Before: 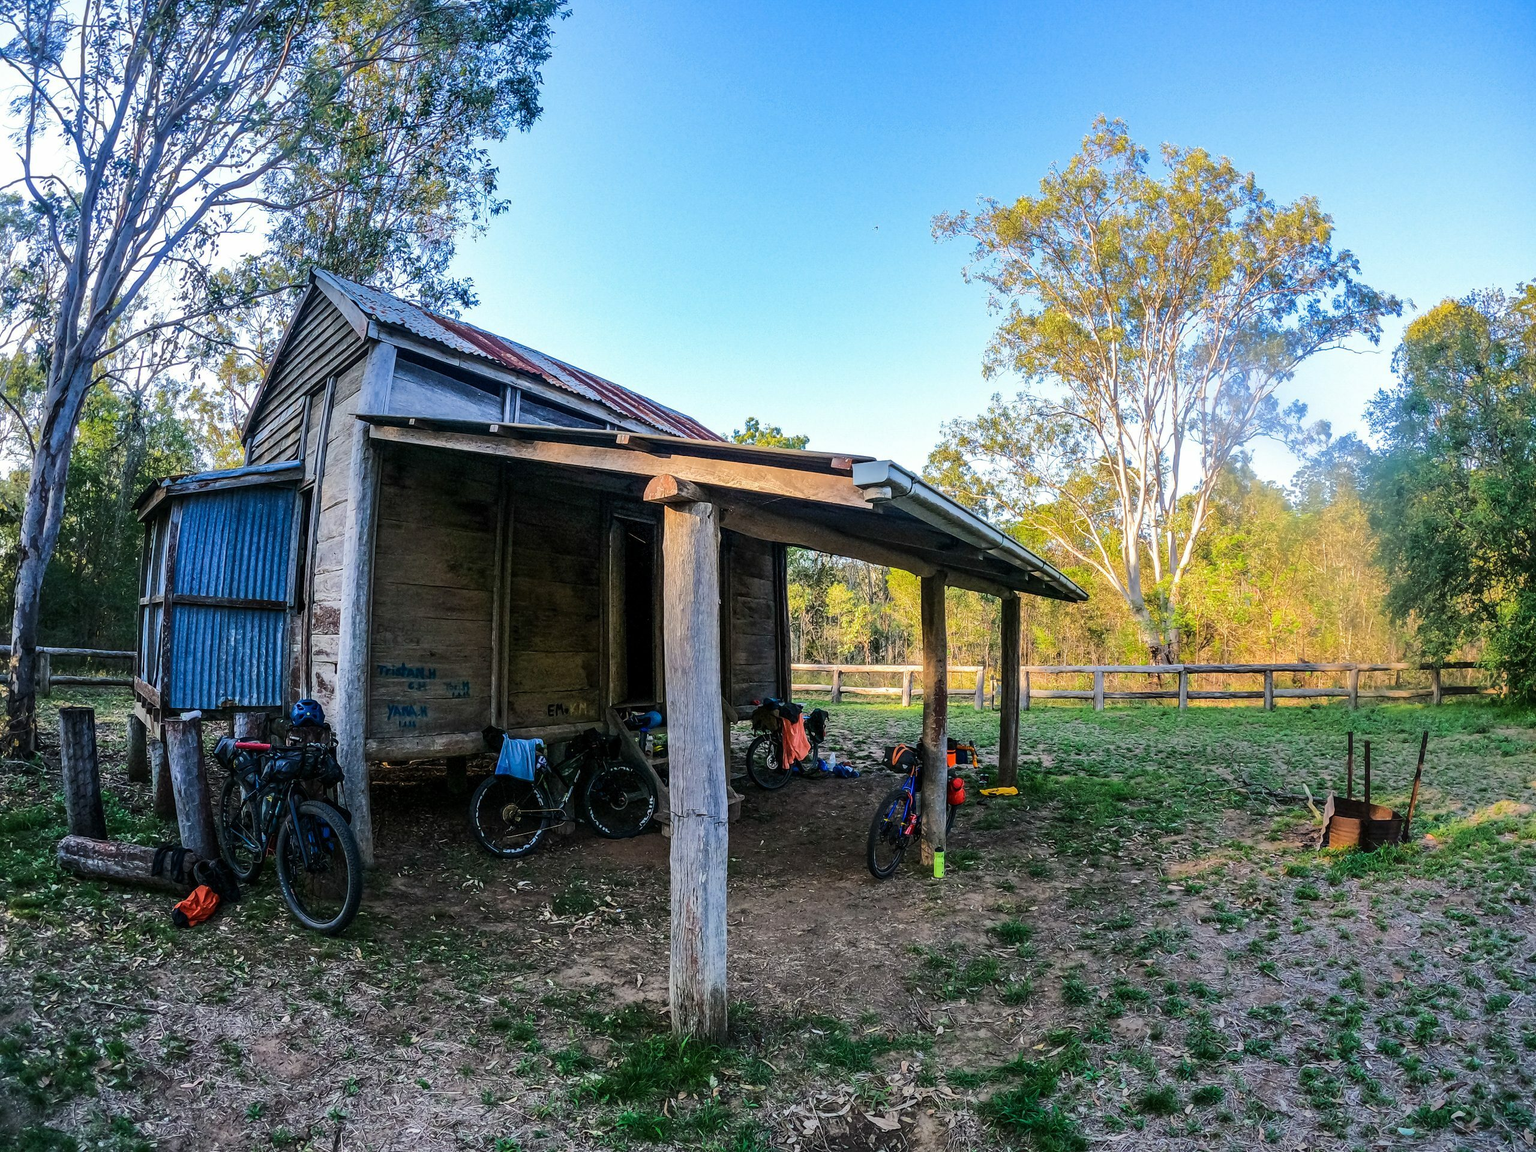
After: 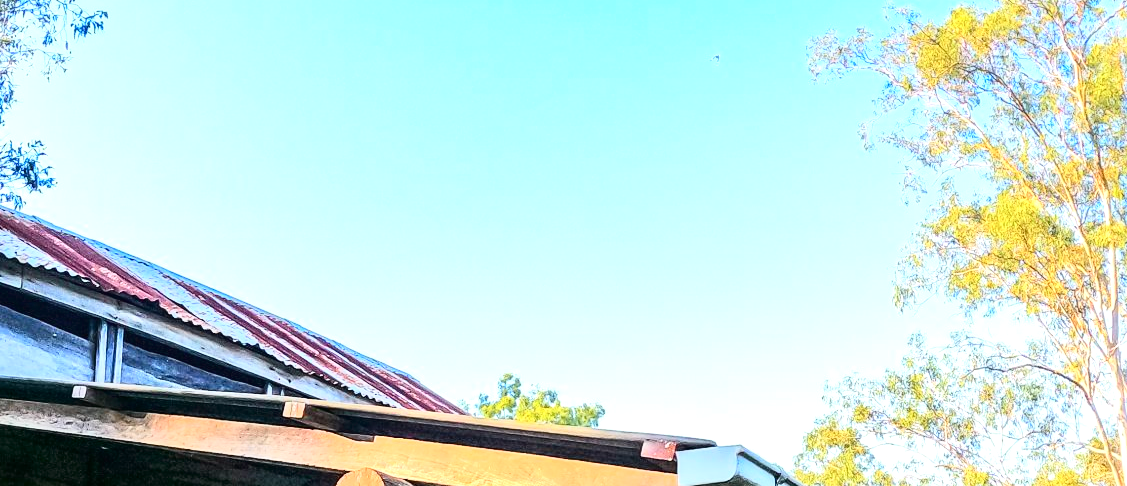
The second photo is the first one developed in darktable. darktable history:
exposure: black level correction -0.001, exposure 0.91 EV, compensate highlight preservation false
tone curve: curves: ch0 [(0, 0.012) (0.031, 0.02) (0.12, 0.083) (0.193, 0.171) (0.277, 0.279) (0.45, 0.52) (0.568, 0.676) (0.678, 0.777) (0.875, 0.92) (1, 0.965)]; ch1 [(0, 0) (0.243, 0.245) (0.402, 0.41) (0.493, 0.486) (0.508, 0.507) (0.531, 0.53) (0.551, 0.564) (0.646, 0.672) (0.694, 0.732) (1, 1)]; ch2 [(0, 0) (0.249, 0.216) (0.356, 0.343) (0.424, 0.442) (0.476, 0.482) (0.498, 0.502) (0.517, 0.517) (0.532, 0.545) (0.562, 0.575) (0.614, 0.644) (0.706, 0.748) (0.808, 0.809) (0.991, 0.968)], color space Lab, independent channels, preserve colors none
crop: left 29.09%, top 16.821%, right 26.854%, bottom 57.814%
